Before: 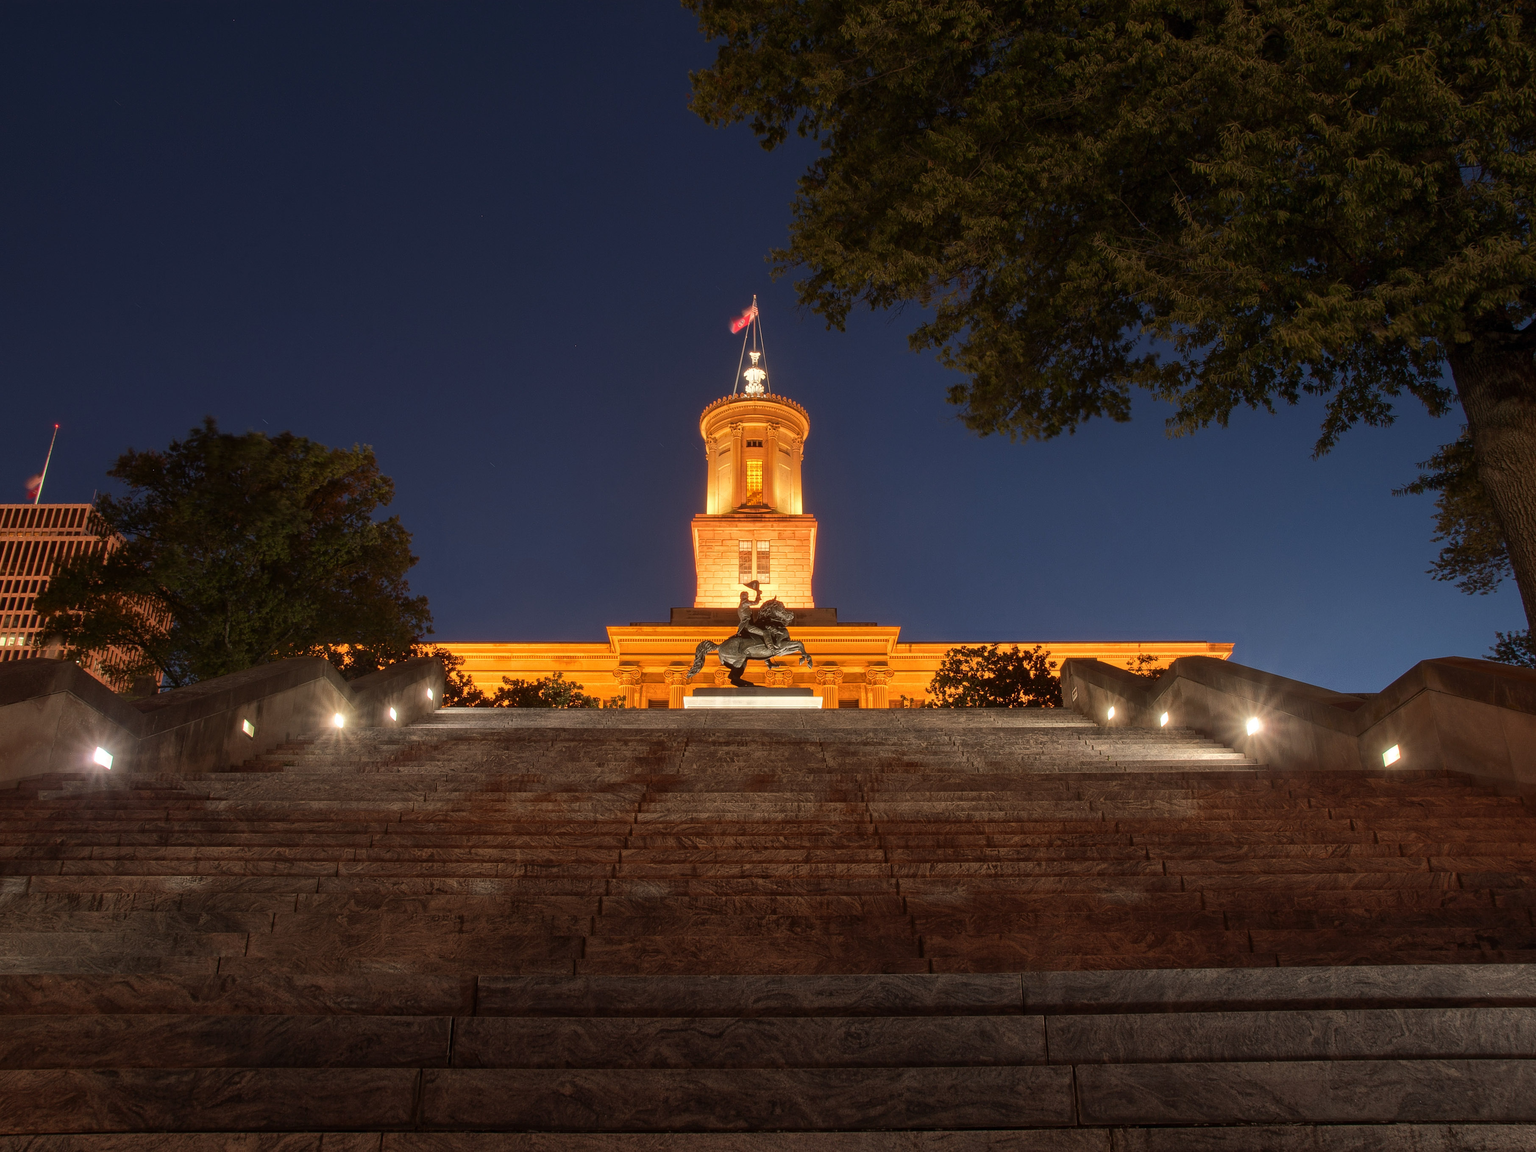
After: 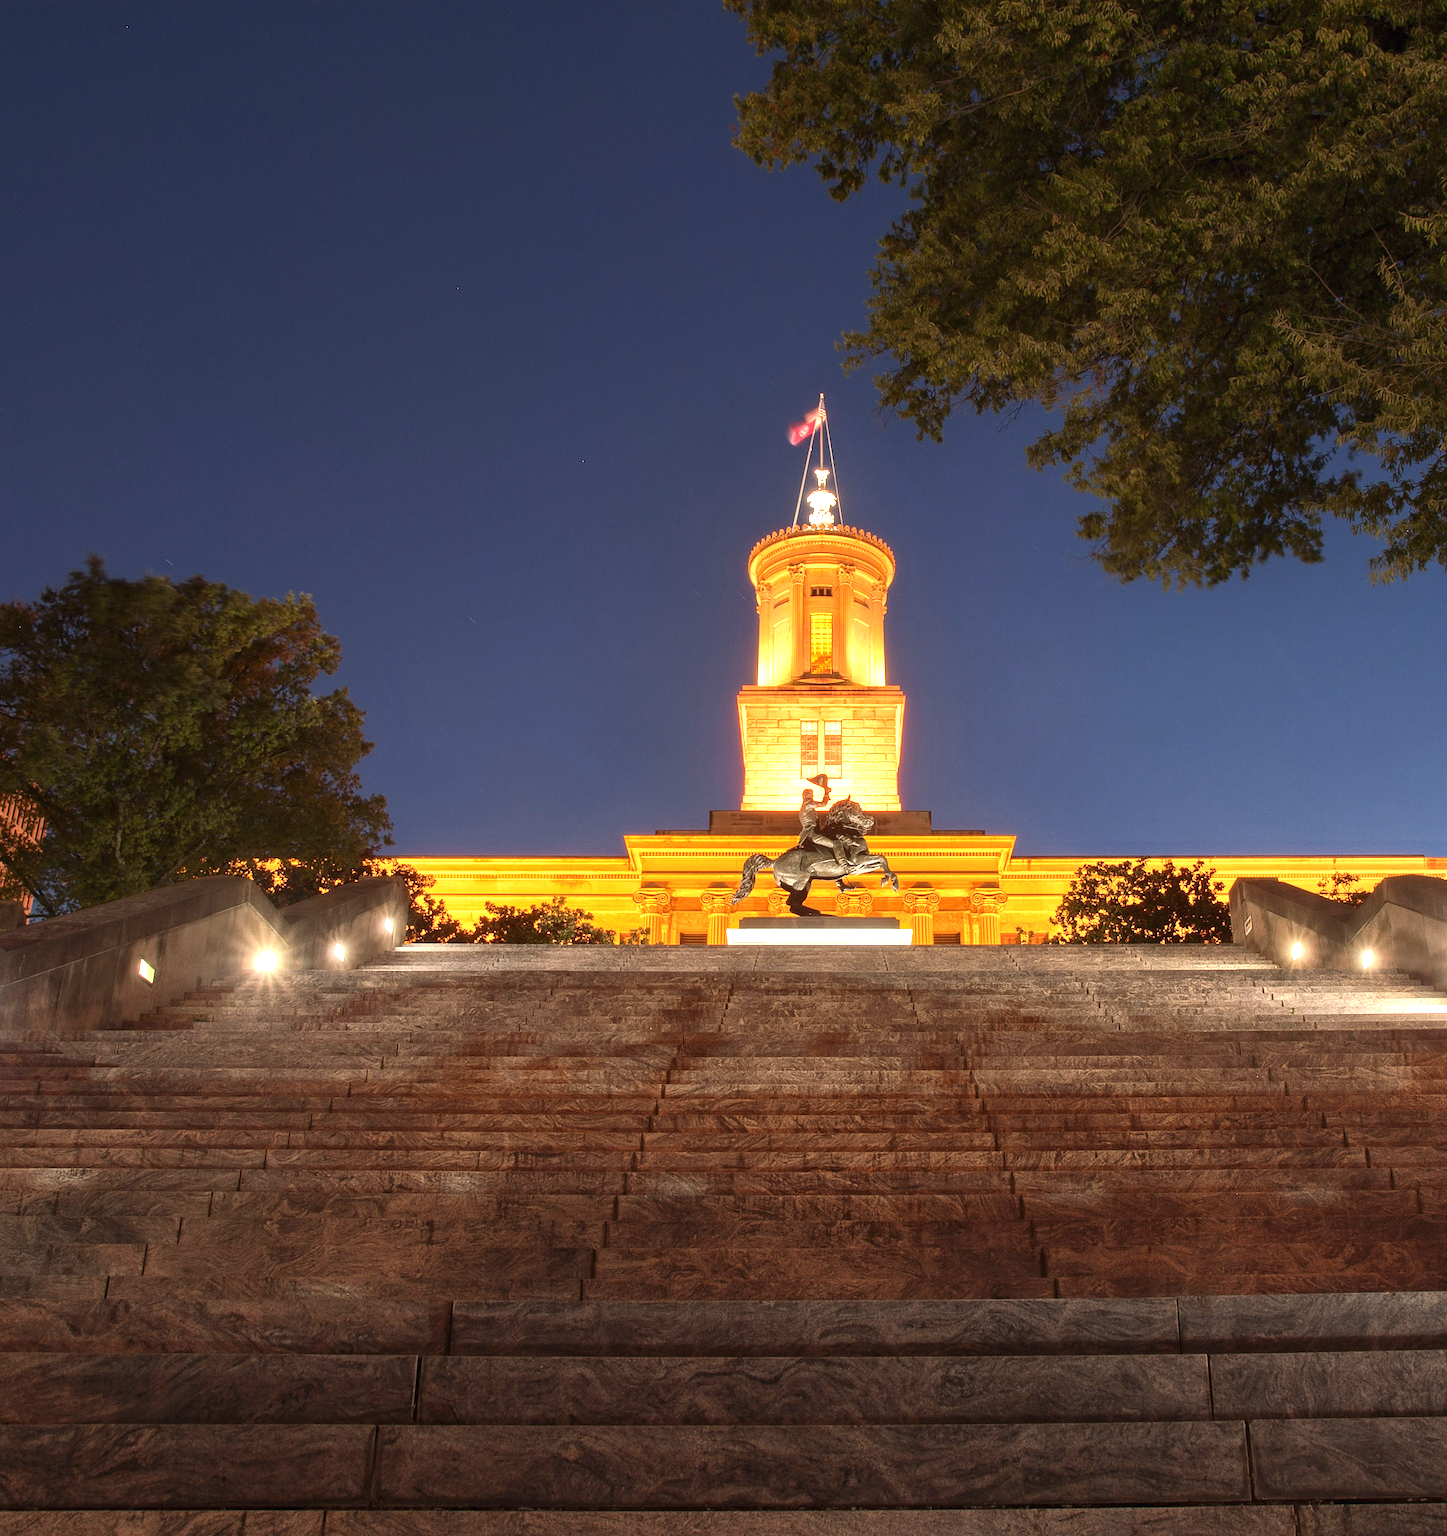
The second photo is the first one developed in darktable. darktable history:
exposure: black level correction 0, exposure 1.2 EV, compensate exposure bias true, compensate highlight preservation false
crop and rotate: left 9.034%, right 20.276%
